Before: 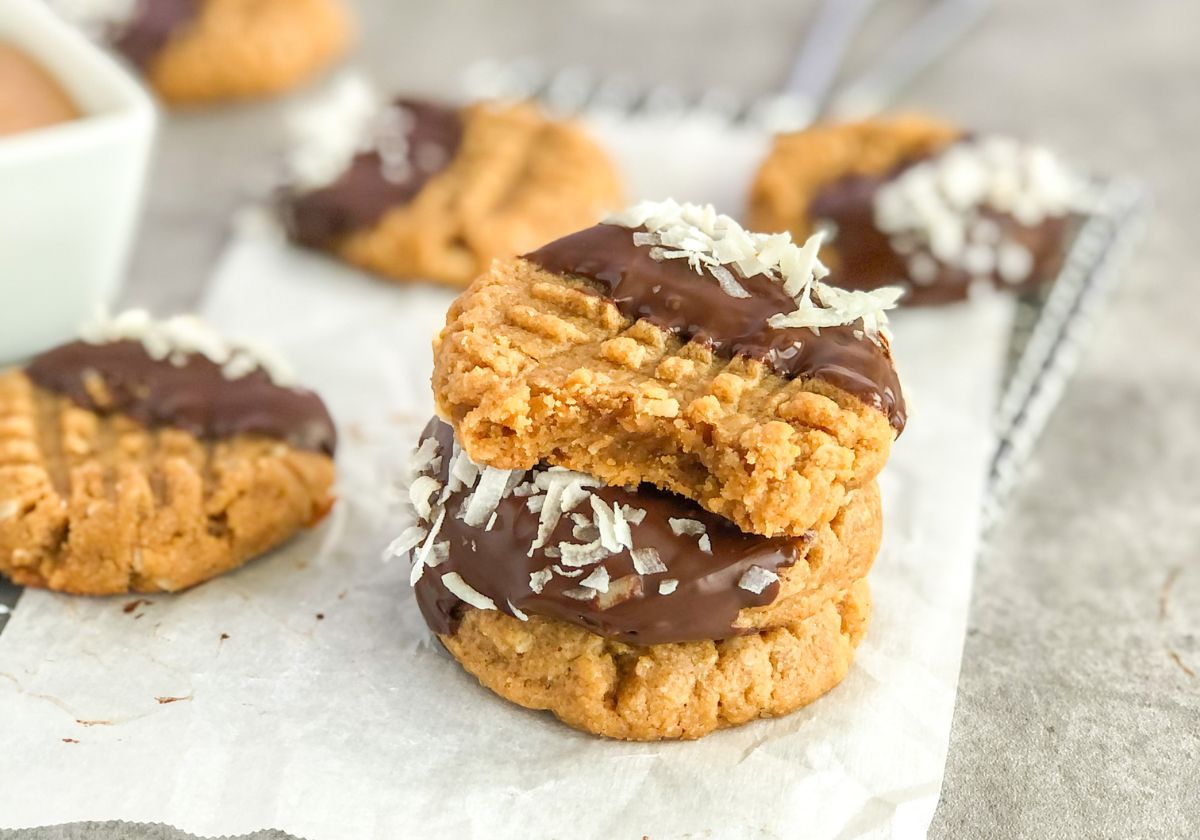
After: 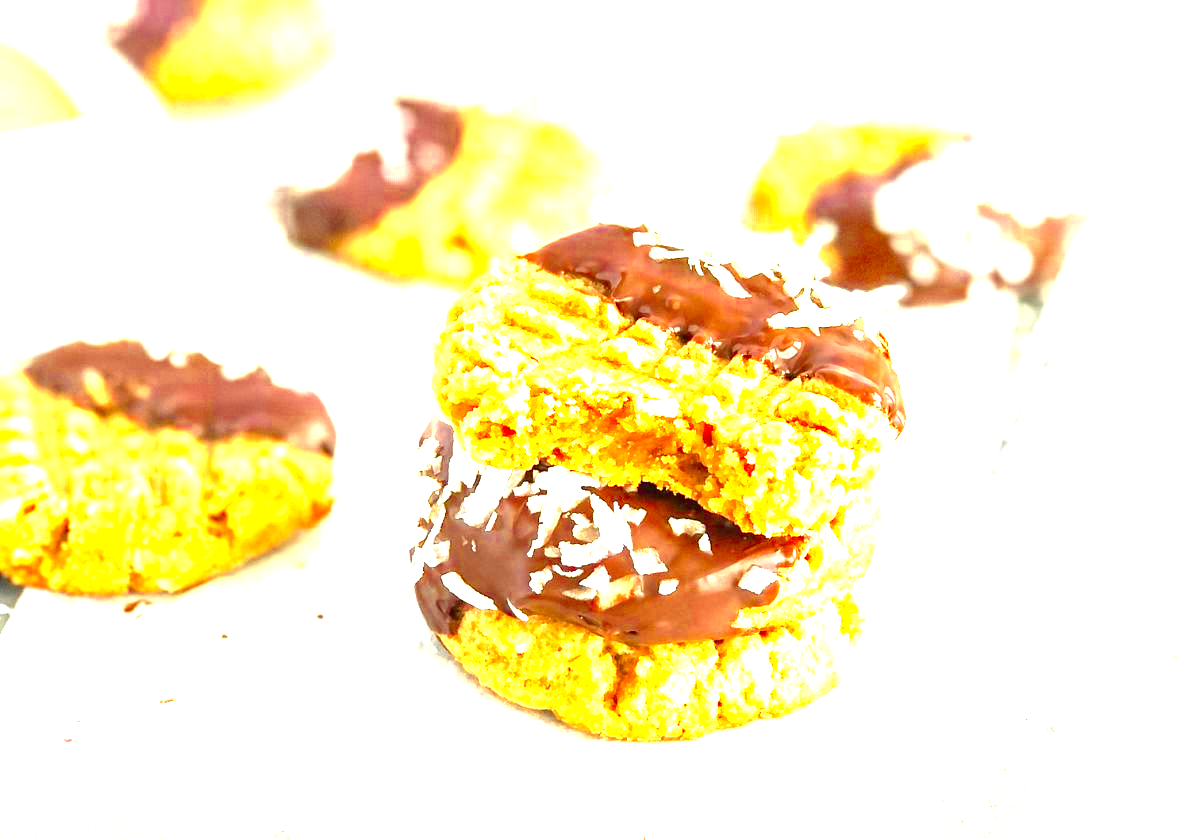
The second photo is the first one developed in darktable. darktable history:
exposure: black level correction 0, exposure 1.75 EV, compensate exposure bias true, compensate highlight preservation false
contrast brightness saturation: brightness -0.02, saturation 0.35
color zones: curves: ch0 [(0.004, 0.305) (0.261, 0.623) (0.389, 0.399) (0.708, 0.571) (0.947, 0.34)]; ch1 [(0.025, 0.645) (0.229, 0.584) (0.326, 0.551) (0.484, 0.262) (0.757, 0.643)]
